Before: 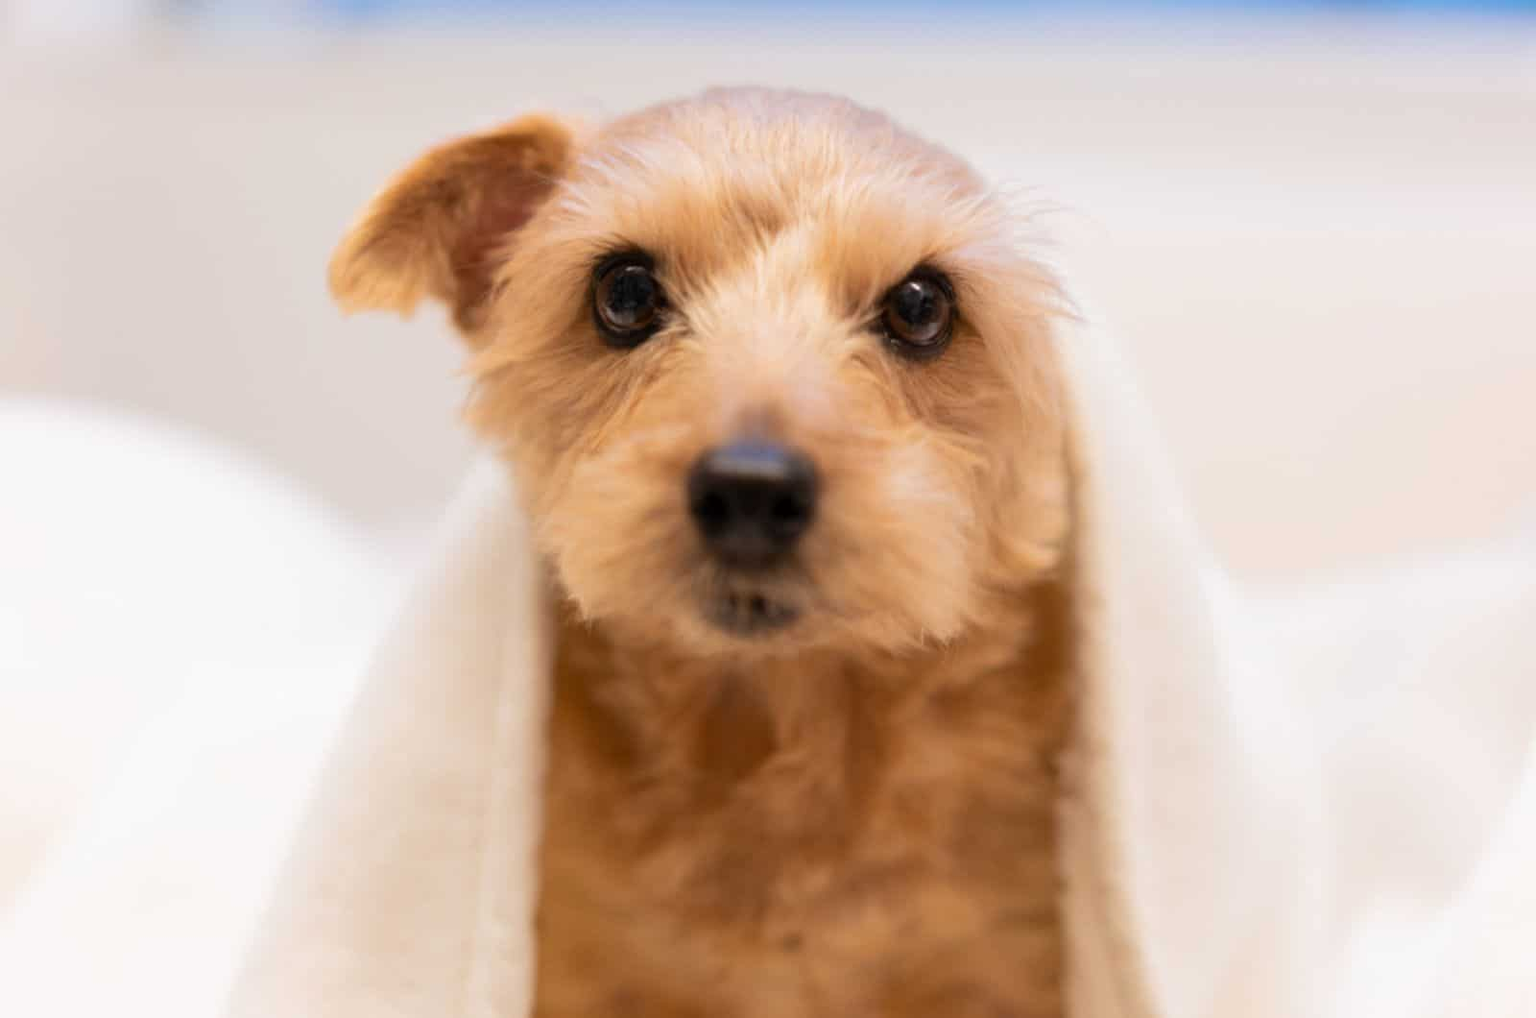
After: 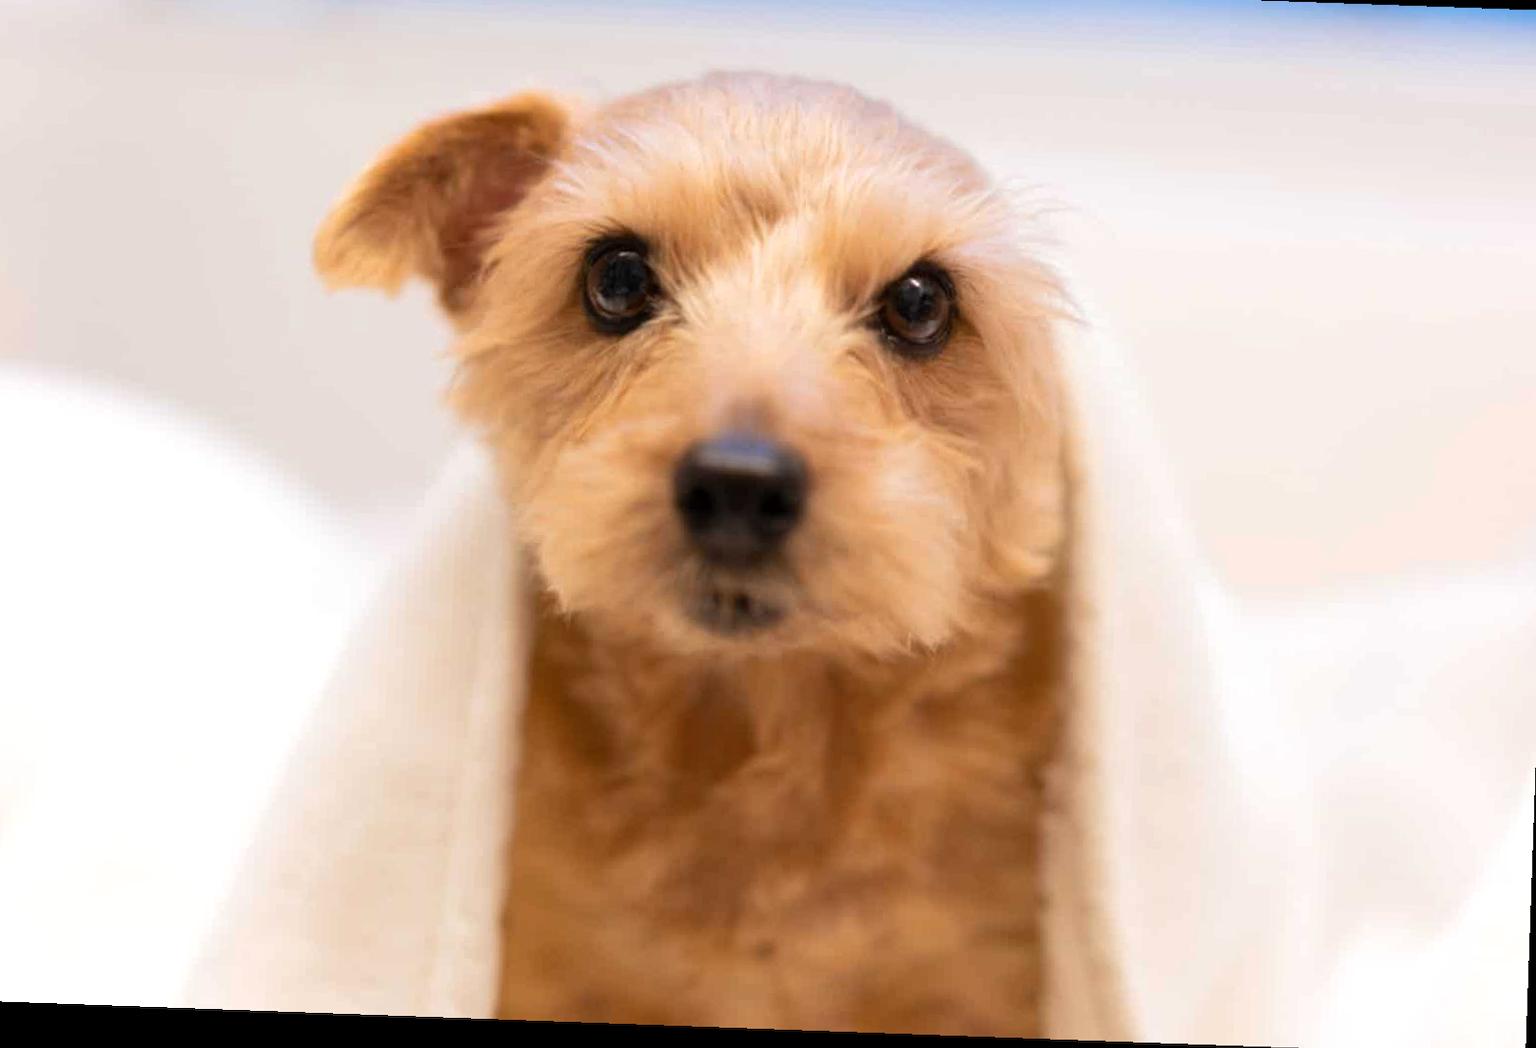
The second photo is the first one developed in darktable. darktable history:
color balance rgb: perceptual saturation grading › global saturation 0.66%, perceptual brilliance grading › global brilliance 3.282%
crop and rotate: angle -2.05°, left 3.152%, top 4.053%, right 1.557%, bottom 0.582%
